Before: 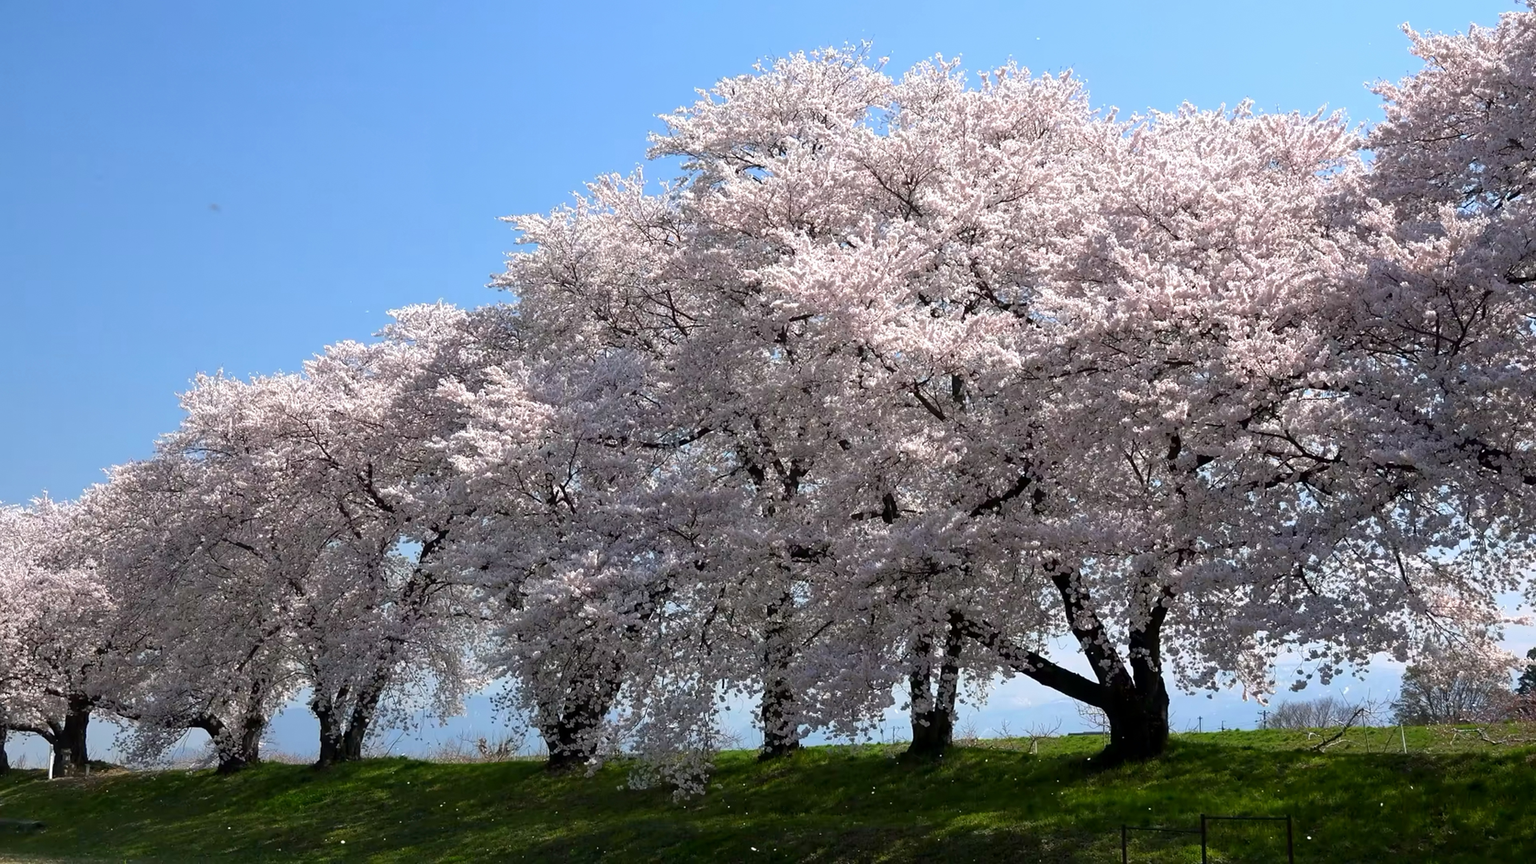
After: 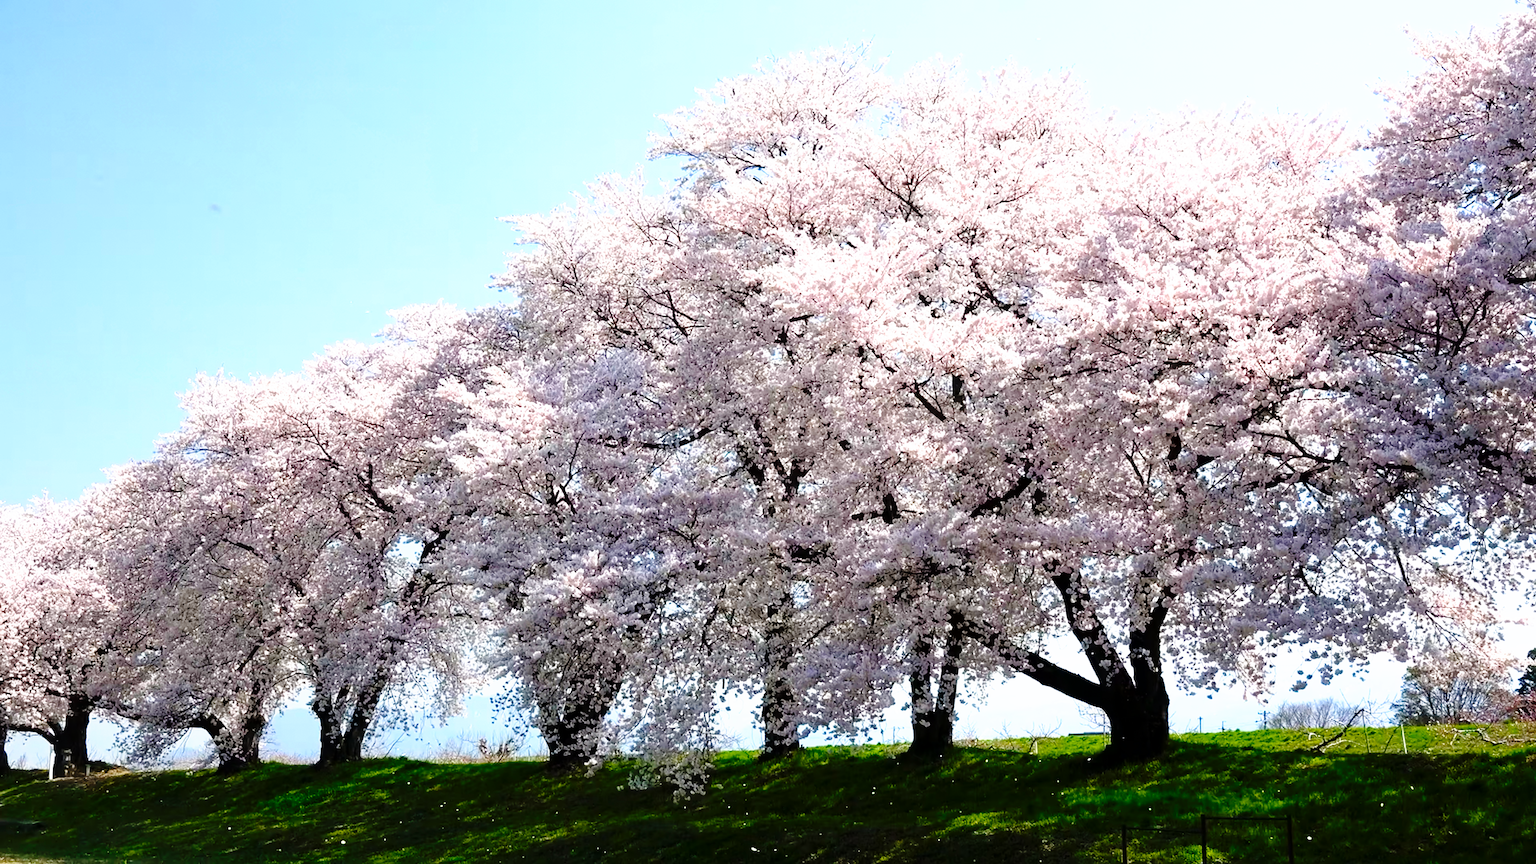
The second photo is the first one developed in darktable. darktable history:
contrast brightness saturation: contrast 0.038, saturation 0.151
base curve: curves: ch0 [(0, 0) (0.028, 0.03) (0.121, 0.232) (0.46, 0.748) (0.859, 0.968) (1, 1)], preserve colors none
tone curve: curves: ch0 [(0, 0) (0.003, 0.002) (0.011, 0.006) (0.025, 0.014) (0.044, 0.025) (0.069, 0.039) (0.1, 0.056) (0.136, 0.086) (0.177, 0.129) (0.224, 0.183) (0.277, 0.247) (0.335, 0.318) (0.399, 0.395) (0.468, 0.48) (0.543, 0.571) (0.623, 0.668) (0.709, 0.773) (0.801, 0.873) (0.898, 0.978) (1, 1)], preserve colors none
